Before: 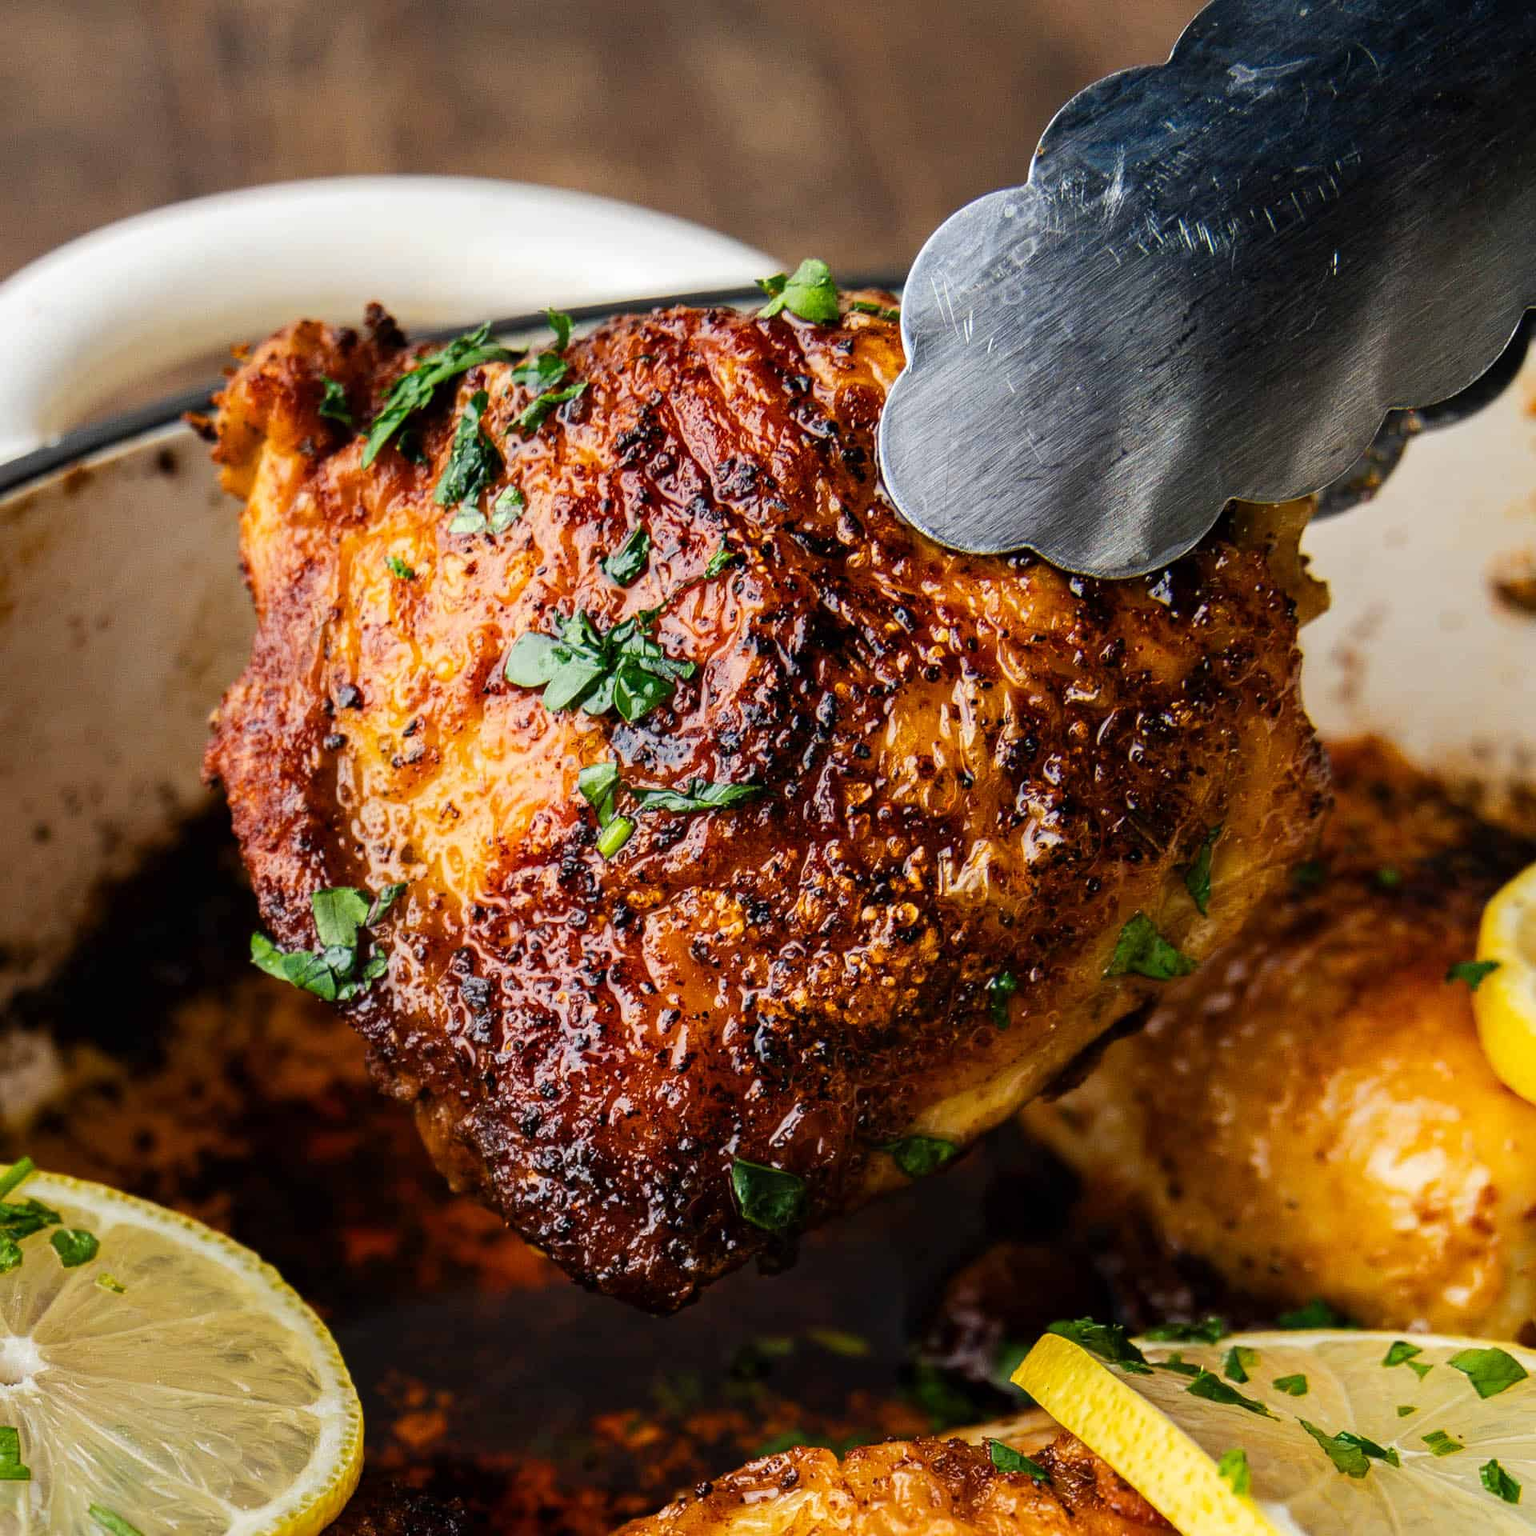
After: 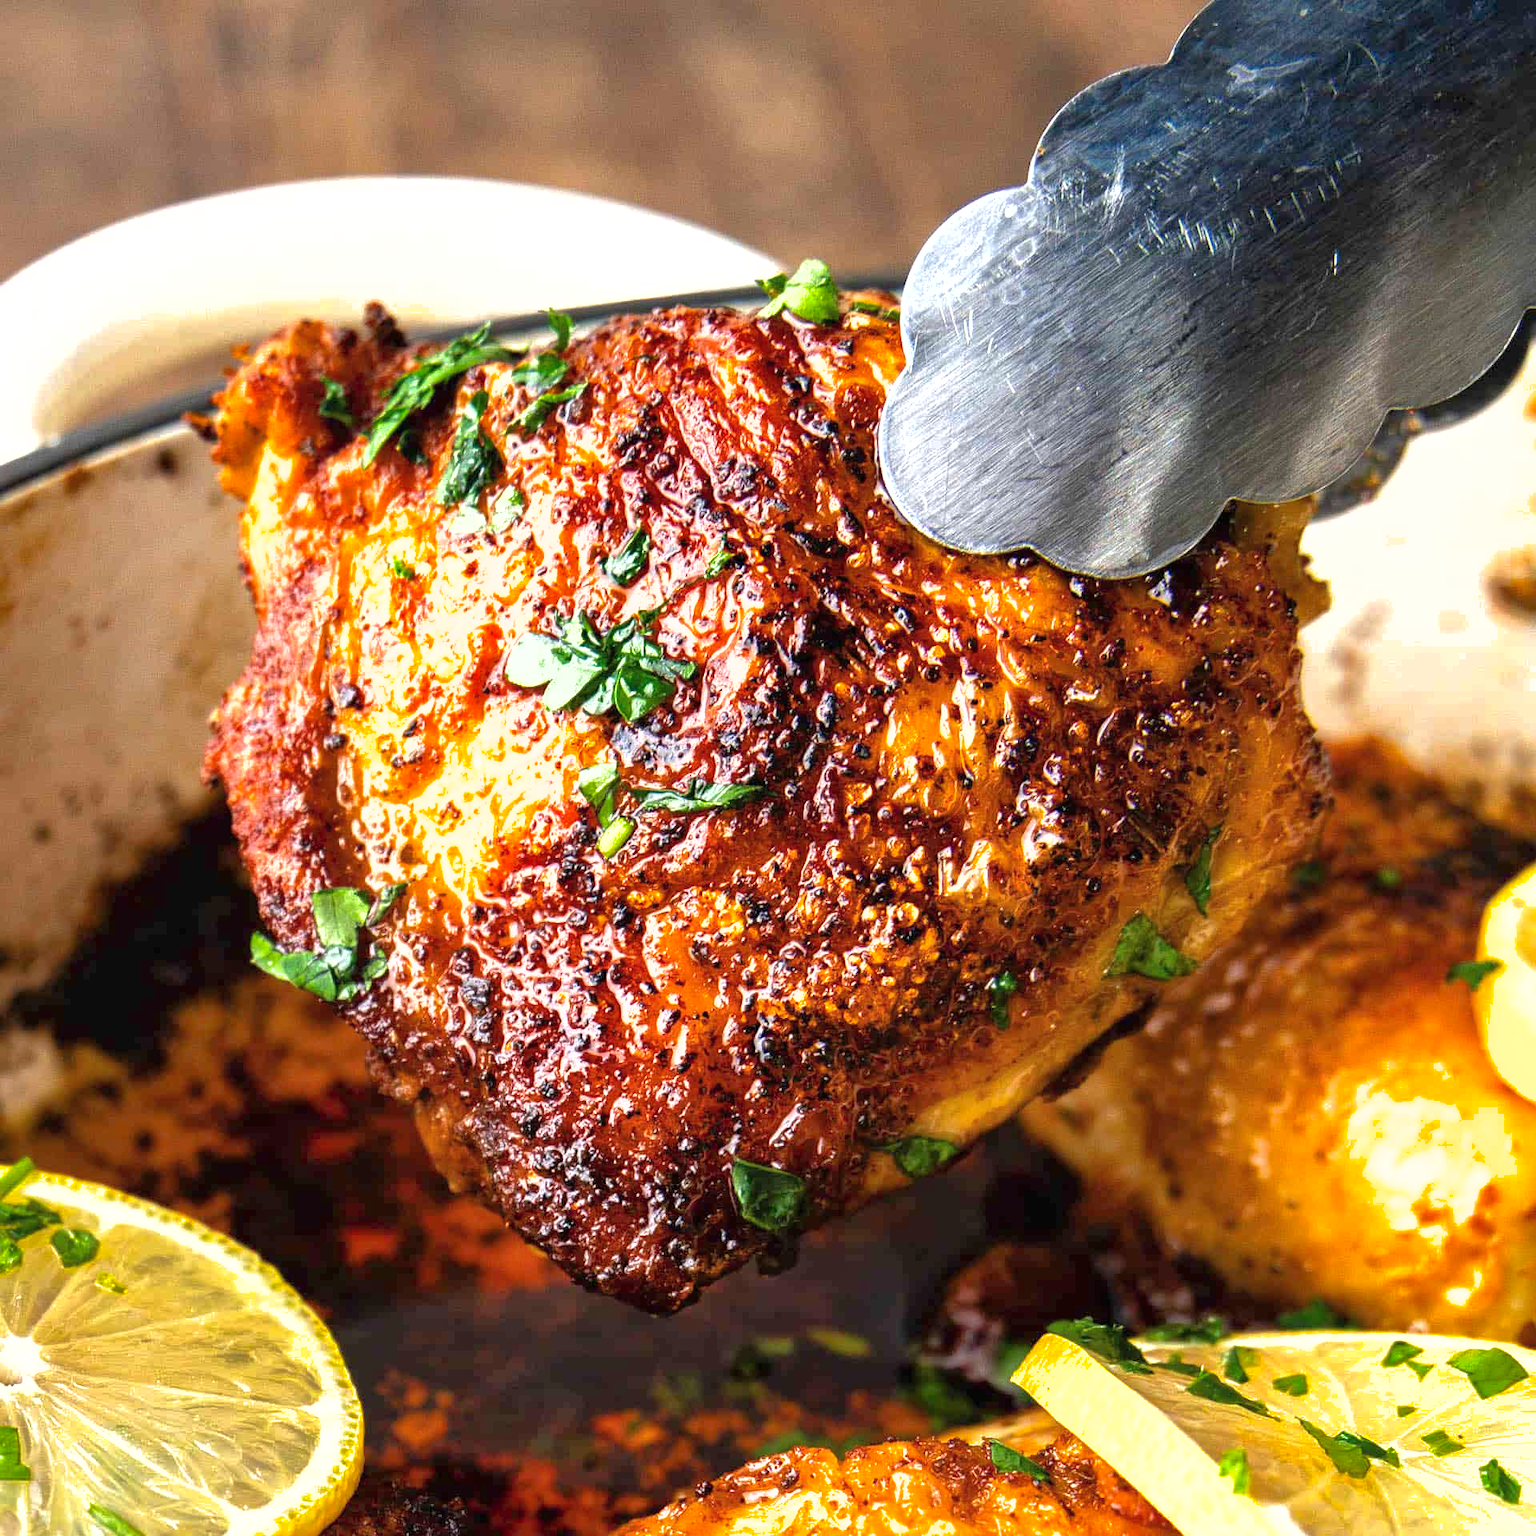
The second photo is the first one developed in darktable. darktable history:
exposure: black level correction 0, exposure 1 EV, compensate highlight preservation false
shadows and highlights: on, module defaults
